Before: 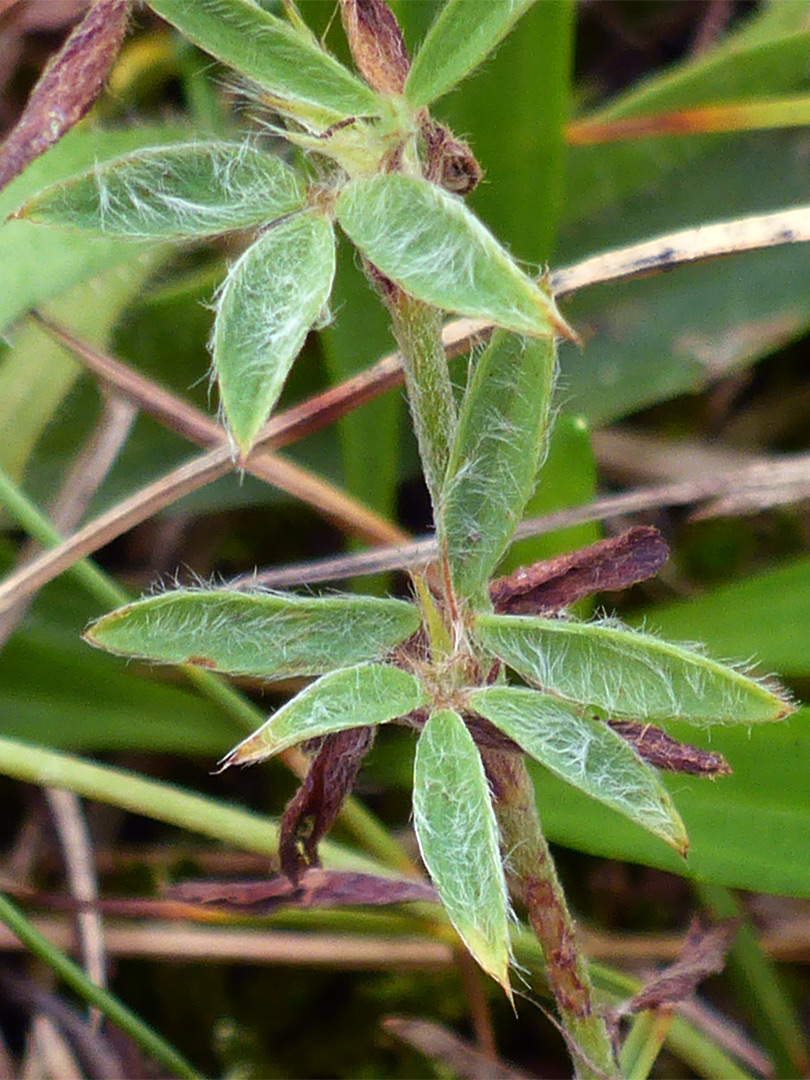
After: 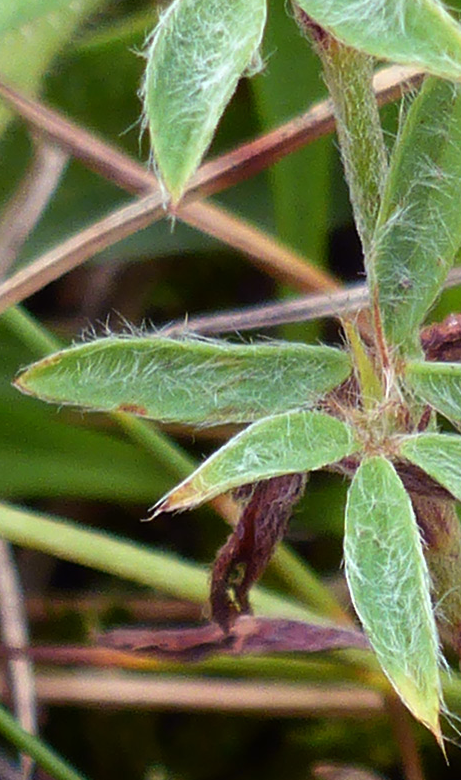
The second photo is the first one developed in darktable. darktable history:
crop: left 8.597%, top 23.448%, right 34.469%, bottom 4.297%
